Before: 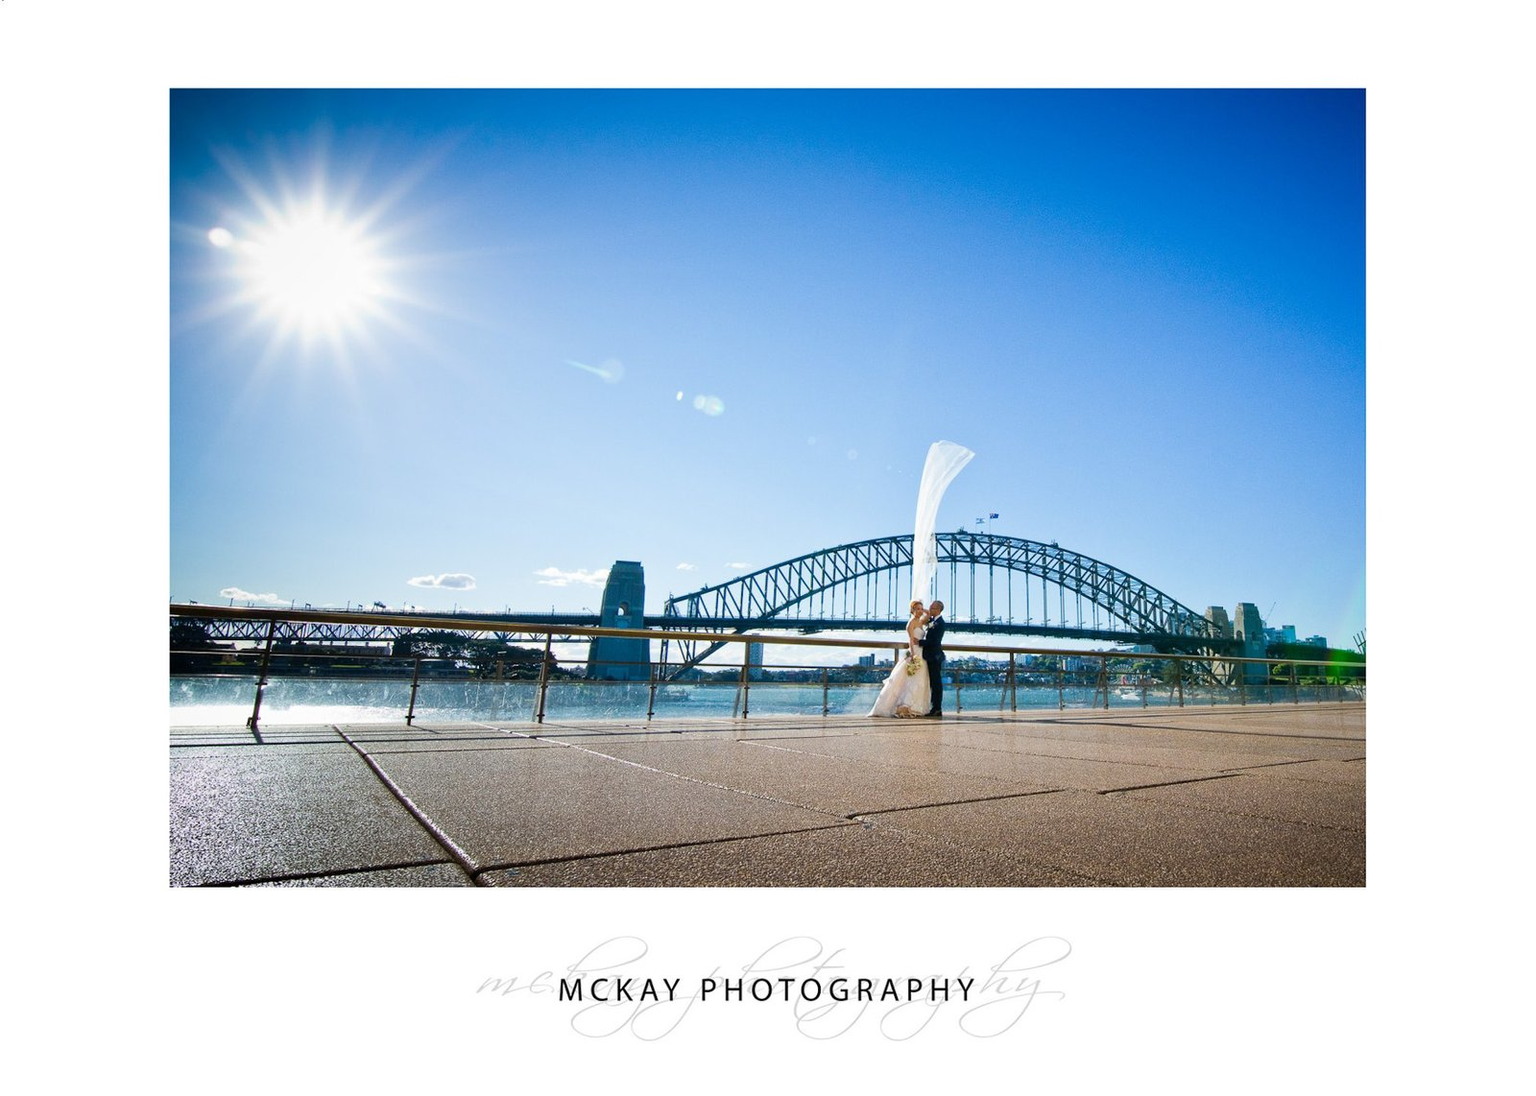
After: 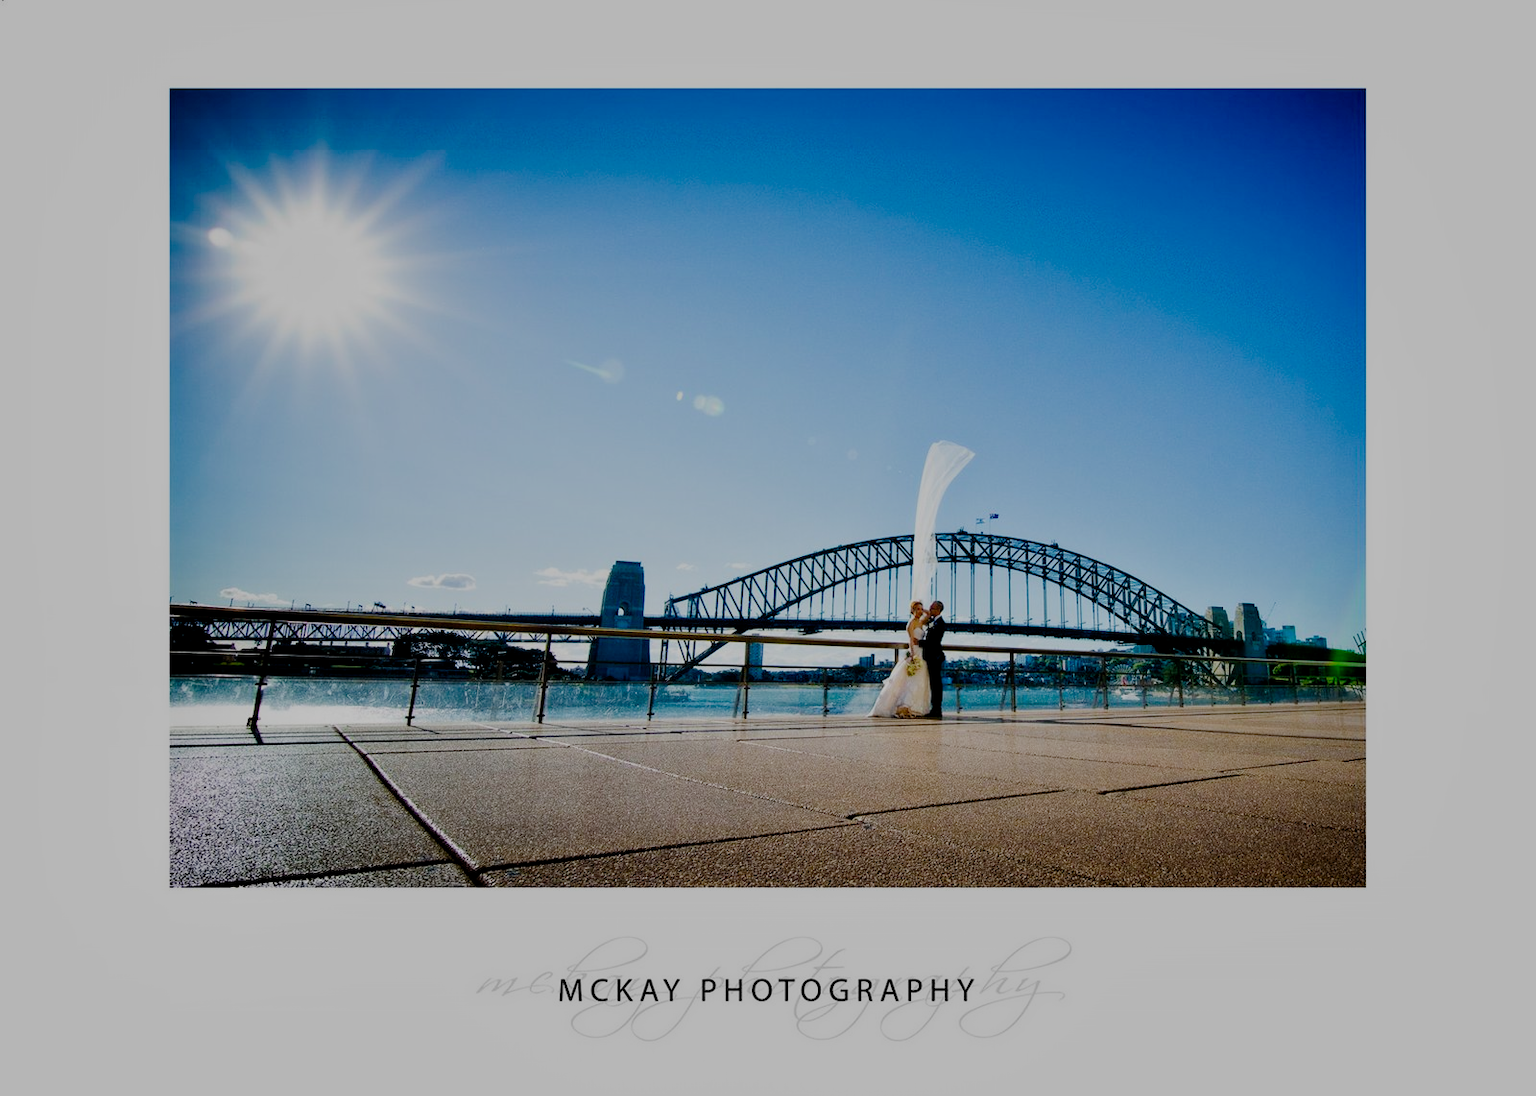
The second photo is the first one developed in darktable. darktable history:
tone equalizer: on, module defaults
filmic rgb: middle gray luminance 30%, black relative exposure -9 EV, white relative exposure 7 EV, threshold 6 EV, target black luminance 0%, hardness 2.94, latitude 2.04%, contrast 0.963, highlights saturation mix 5%, shadows ↔ highlights balance 12.16%, add noise in highlights 0, preserve chrominance no, color science v3 (2019), use custom middle-gray values true, iterations of high-quality reconstruction 0, contrast in highlights soft, enable highlight reconstruction true
contrast equalizer: y [[0.536, 0.565, 0.581, 0.516, 0.52, 0.491], [0.5 ×6], [0.5 ×6], [0 ×6], [0 ×6]]
color balance rgb: perceptual saturation grading › global saturation 20%, global vibrance 20%
